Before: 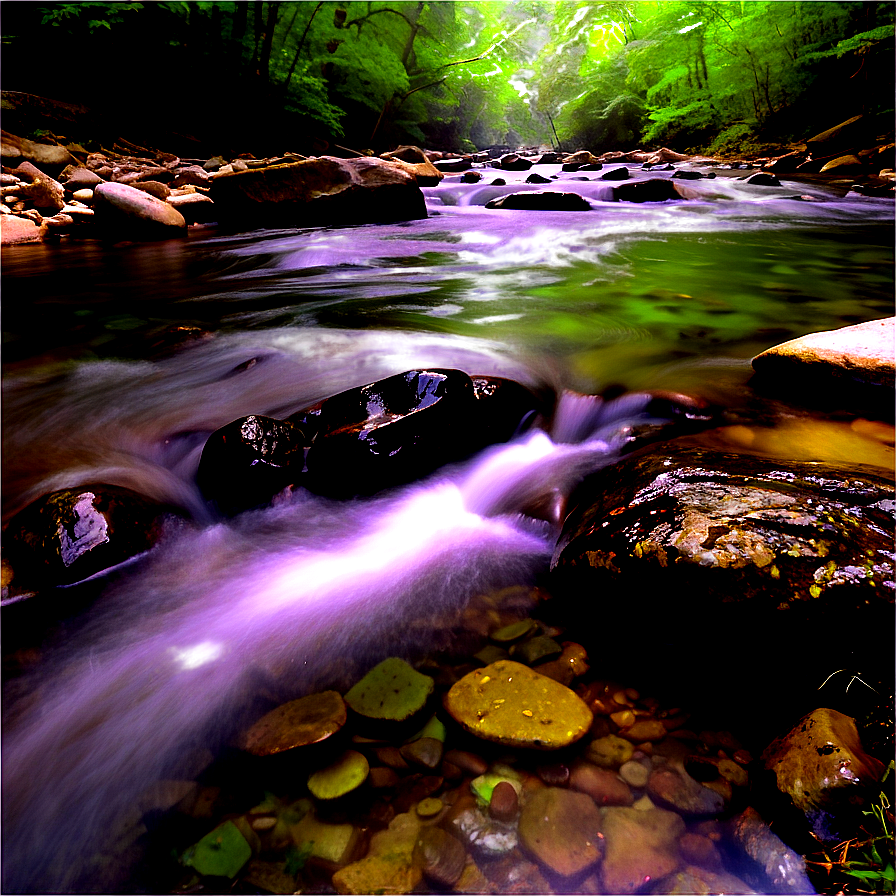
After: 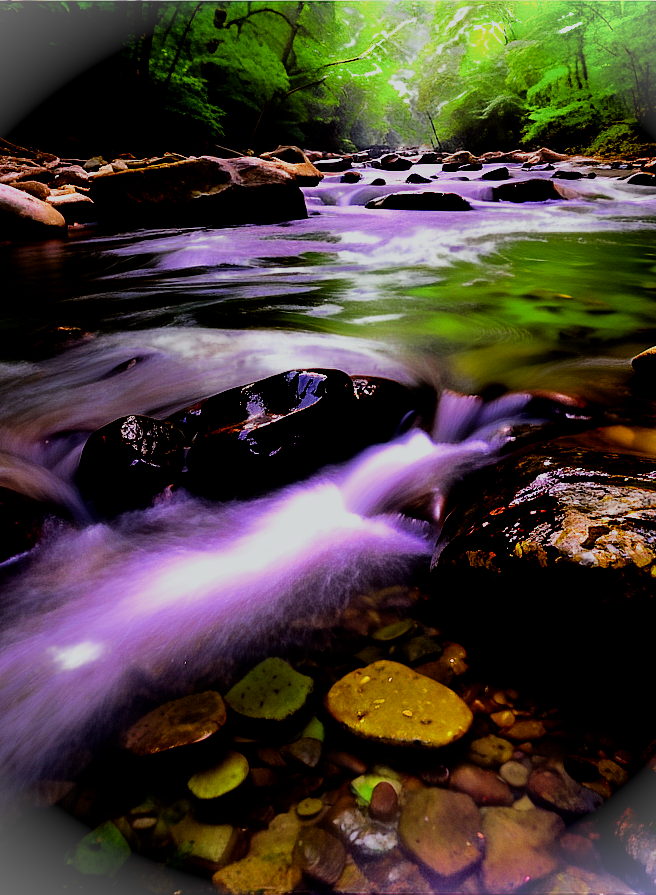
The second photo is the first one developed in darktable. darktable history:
filmic rgb: black relative exposure -7.65 EV, white relative exposure 4.56 EV, hardness 3.61, contrast 1.05
white balance: red 0.978, blue 0.999
vignetting: fall-off start 100%, brightness 0.3, saturation 0
crop: left 13.443%, right 13.31%
